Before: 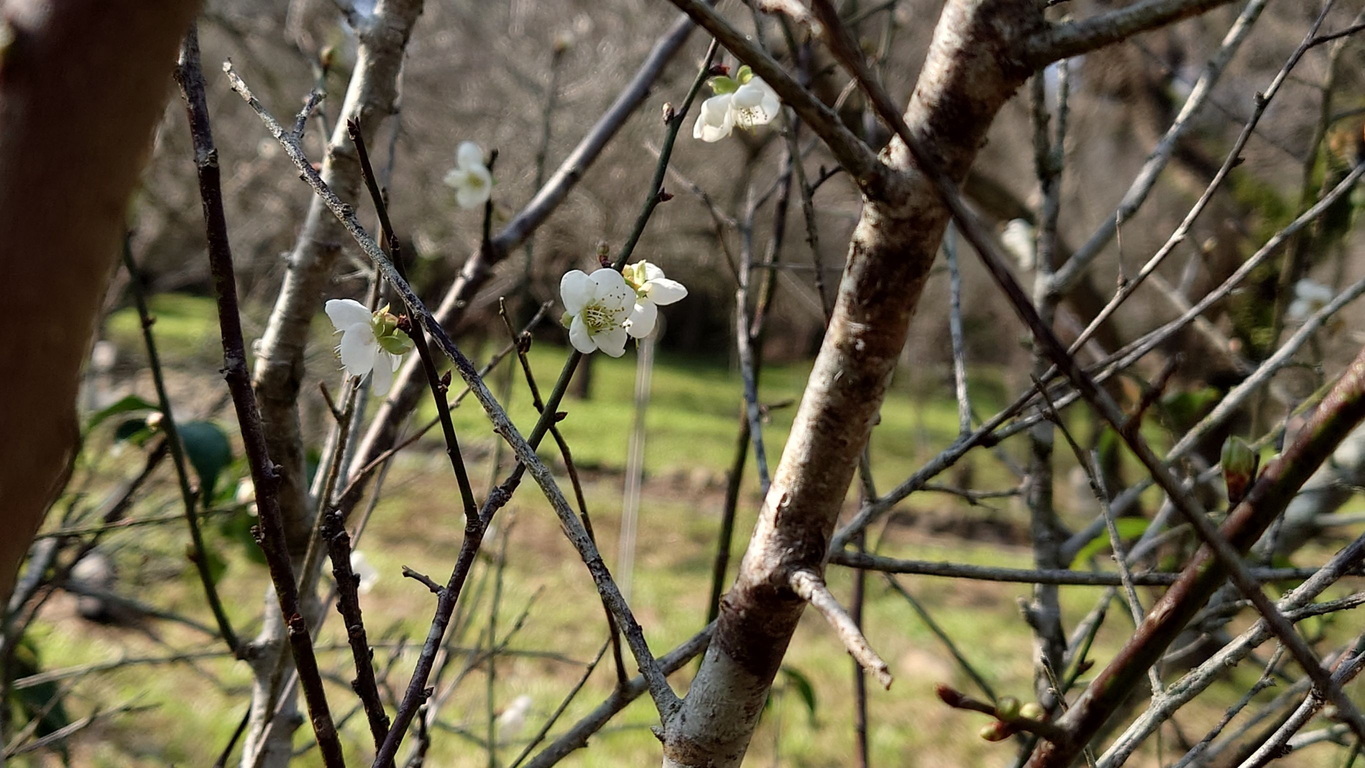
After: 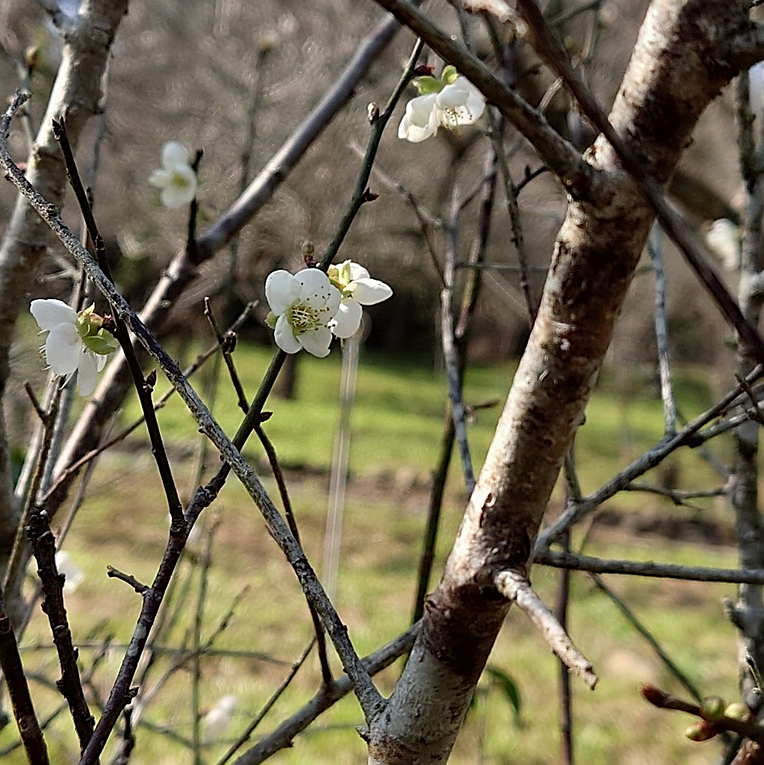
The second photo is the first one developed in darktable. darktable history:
crop: left 21.674%, right 22.086%
sharpen: on, module defaults
shadows and highlights: shadows 43.71, white point adjustment -1.46, soften with gaussian
